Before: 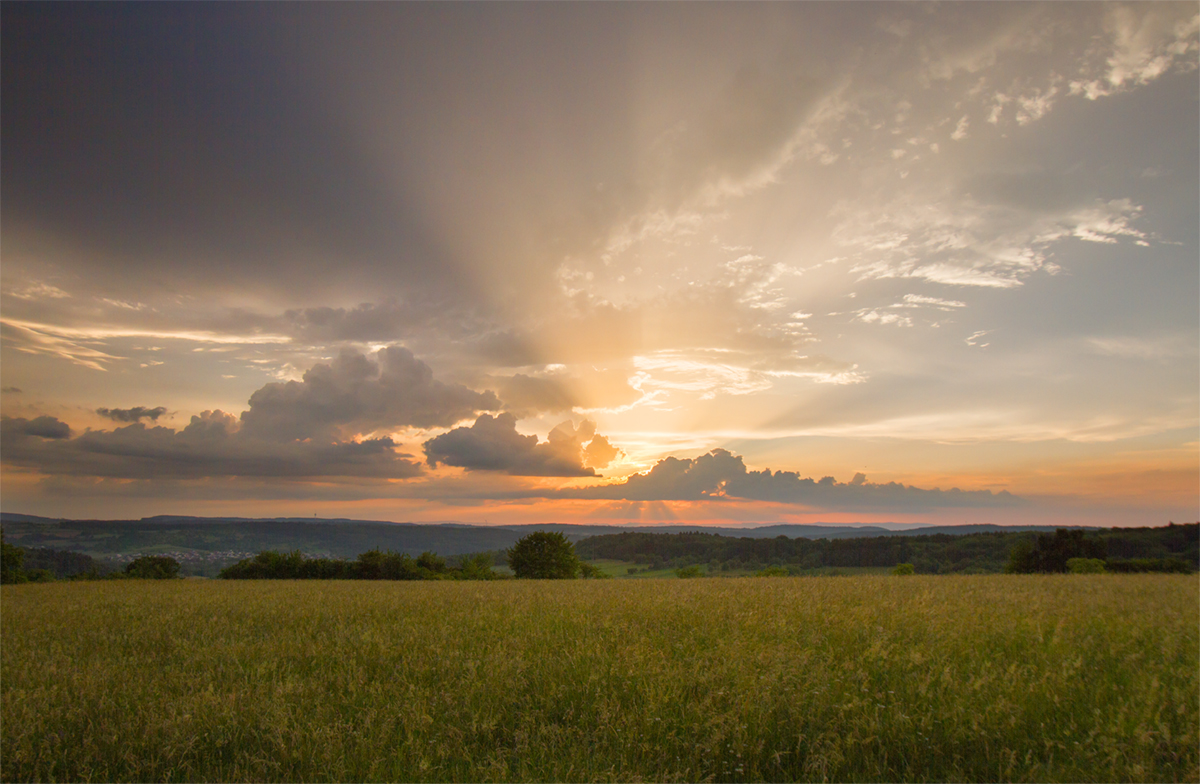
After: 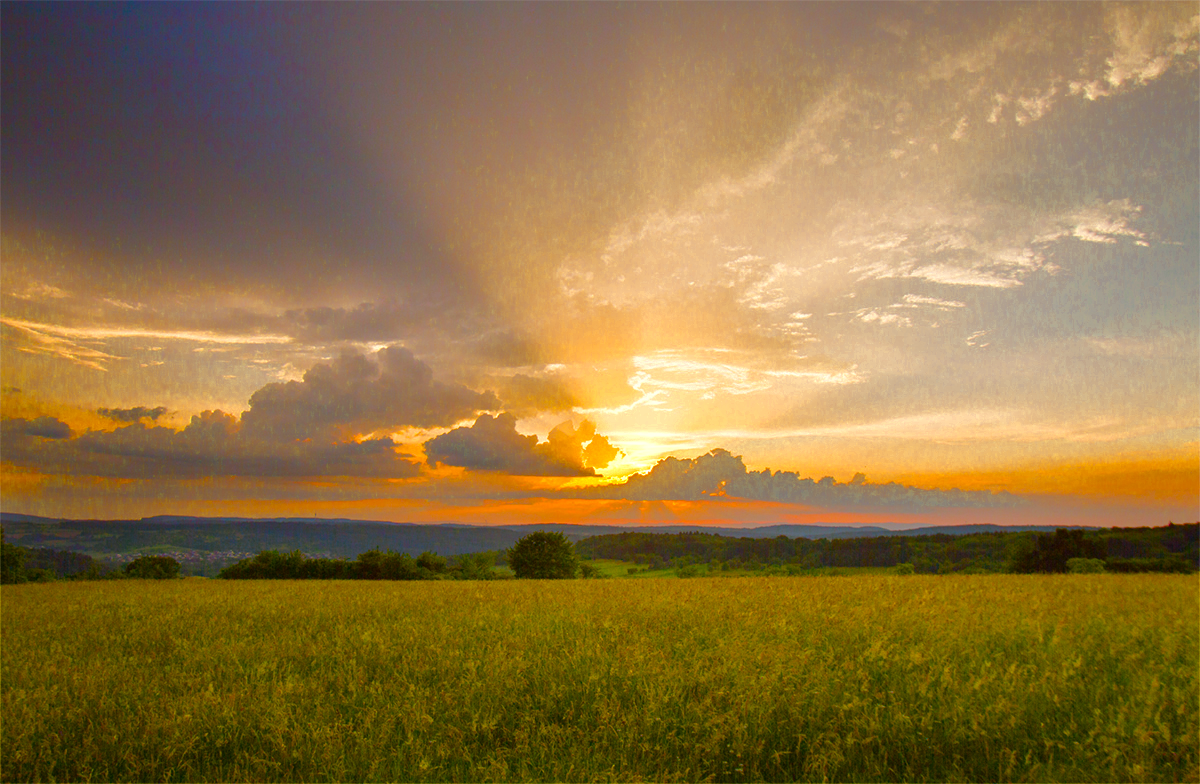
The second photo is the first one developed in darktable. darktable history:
color zones: curves: ch0 [(0, 0.485) (0.178, 0.476) (0.261, 0.623) (0.411, 0.403) (0.708, 0.603) (0.934, 0.412)]; ch1 [(0.003, 0.485) (0.149, 0.496) (0.229, 0.584) (0.326, 0.551) (0.484, 0.262) (0.757, 0.643)]
color balance rgb: linear chroma grading › global chroma 14.976%, perceptual saturation grading › global saturation 26.625%, perceptual saturation grading › highlights -28.29%, perceptual saturation grading › mid-tones 15.275%, perceptual saturation grading › shadows 34.026%, perceptual brilliance grading › global brilliance 2.642%, perceptual brilliance grading › highlights -2.991%, perceptual brilliance grading › shadows 3.211%, global vibrance 40.332%
